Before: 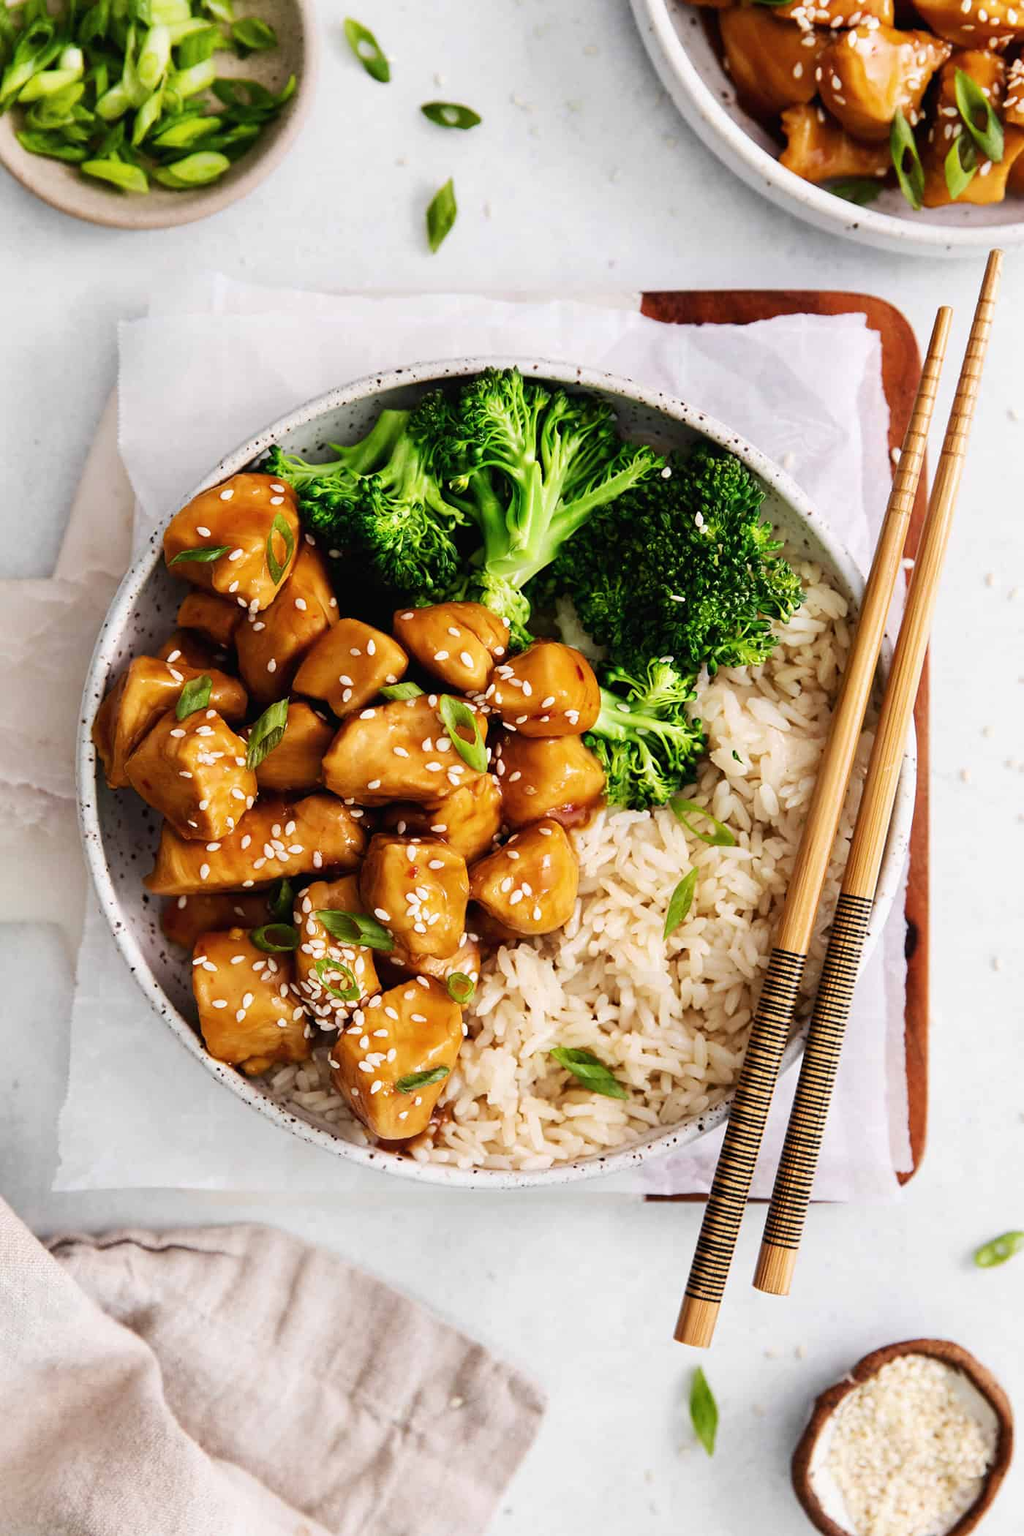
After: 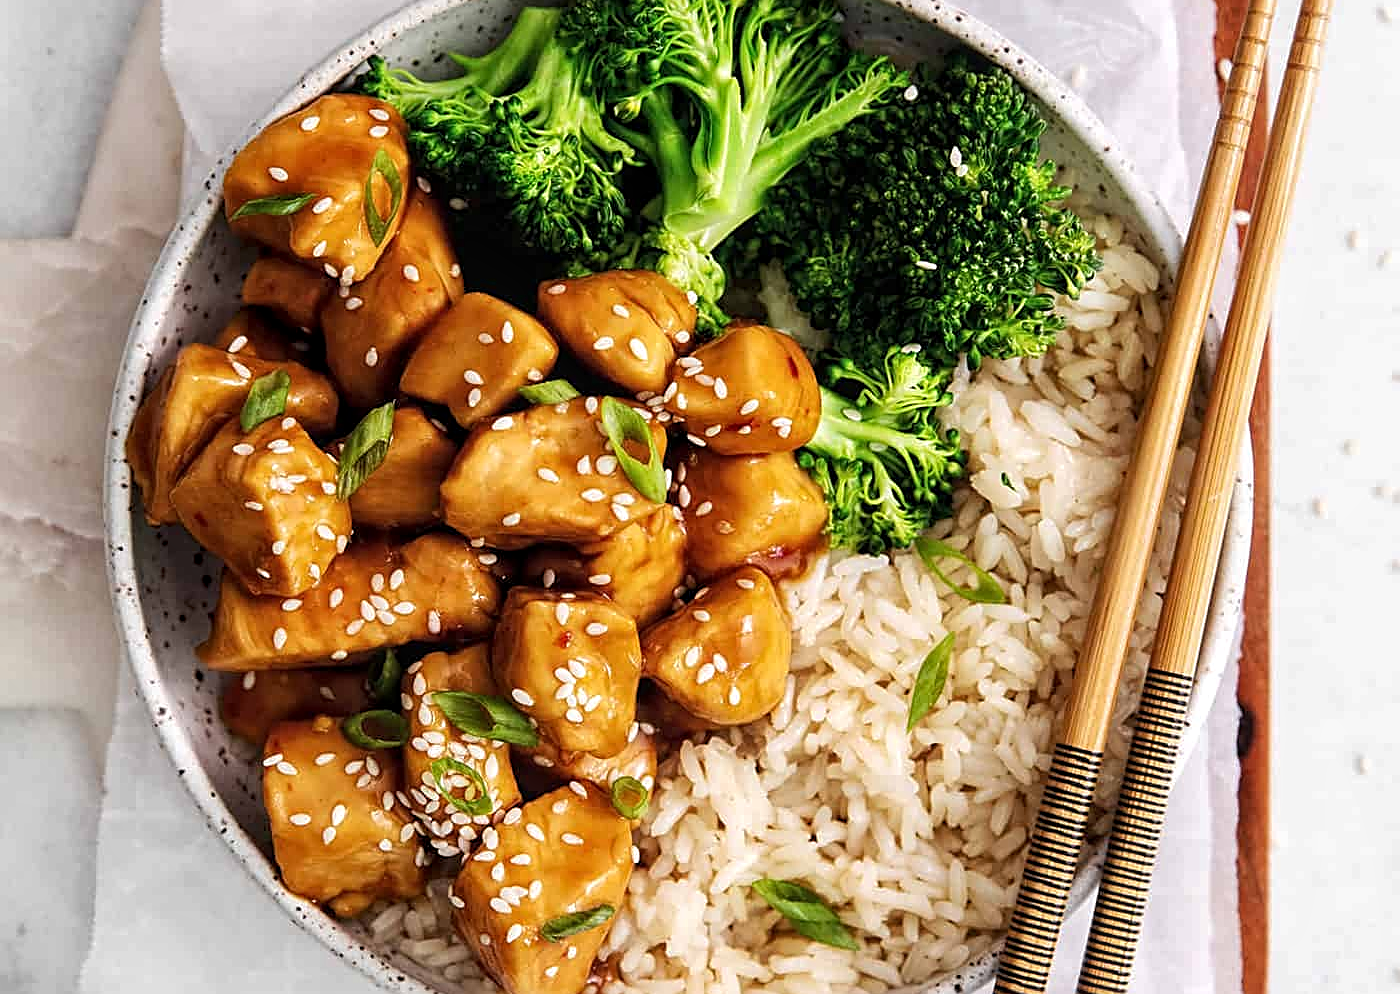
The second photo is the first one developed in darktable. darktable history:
crop and rotate: top 26.373%, bottom 26.293%
local contrast: highlights 96%, shadows 88%, detail 160%, midtone range 0.2
sharpen: on, module defaults
